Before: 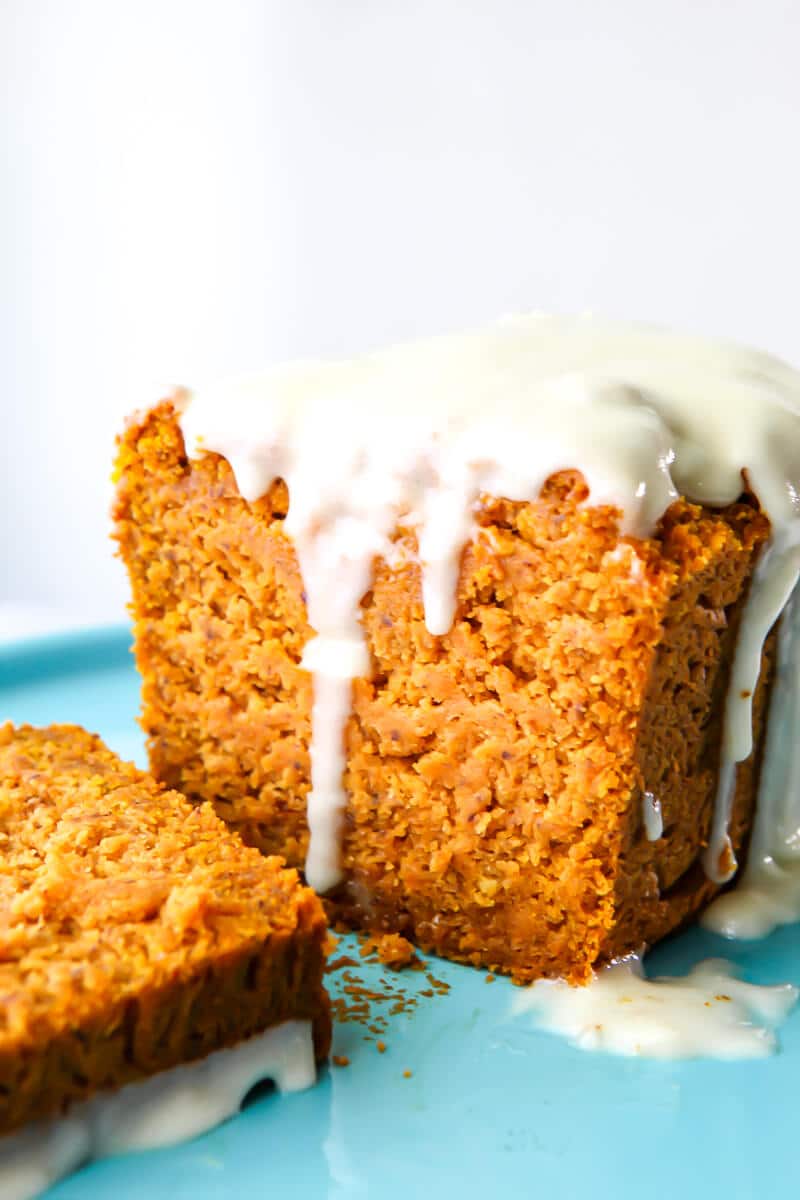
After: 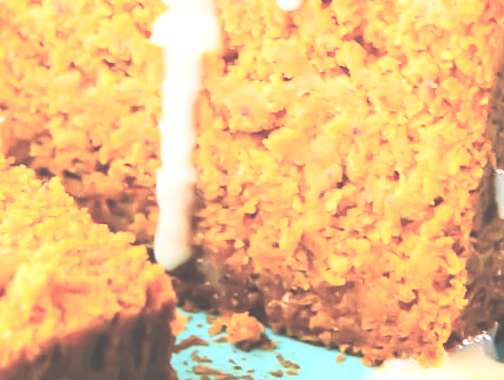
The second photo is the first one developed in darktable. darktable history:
contrast brightness saturation: contrast 0.28
exposure: black level correction -0.071, exposure 0.5 EV, compensate highlight preservation false
rotate and perspective: rotation 0.226°, lens shift (vertical) -0.042, crop left 0.023, crop right 0.982, crop top 0.006, crop bottom 0.994
crop: left 18.091%, top 51.13%, right 17.525%, bottom 16.85%
tone curve: curves: ch0 [(0, 0) (0.004, 0.001) (0.133, 0.112) (0.325, 0.362) (0.832, 0.893) (1, 1)], color space Lab, linked channels, preserve colors none
